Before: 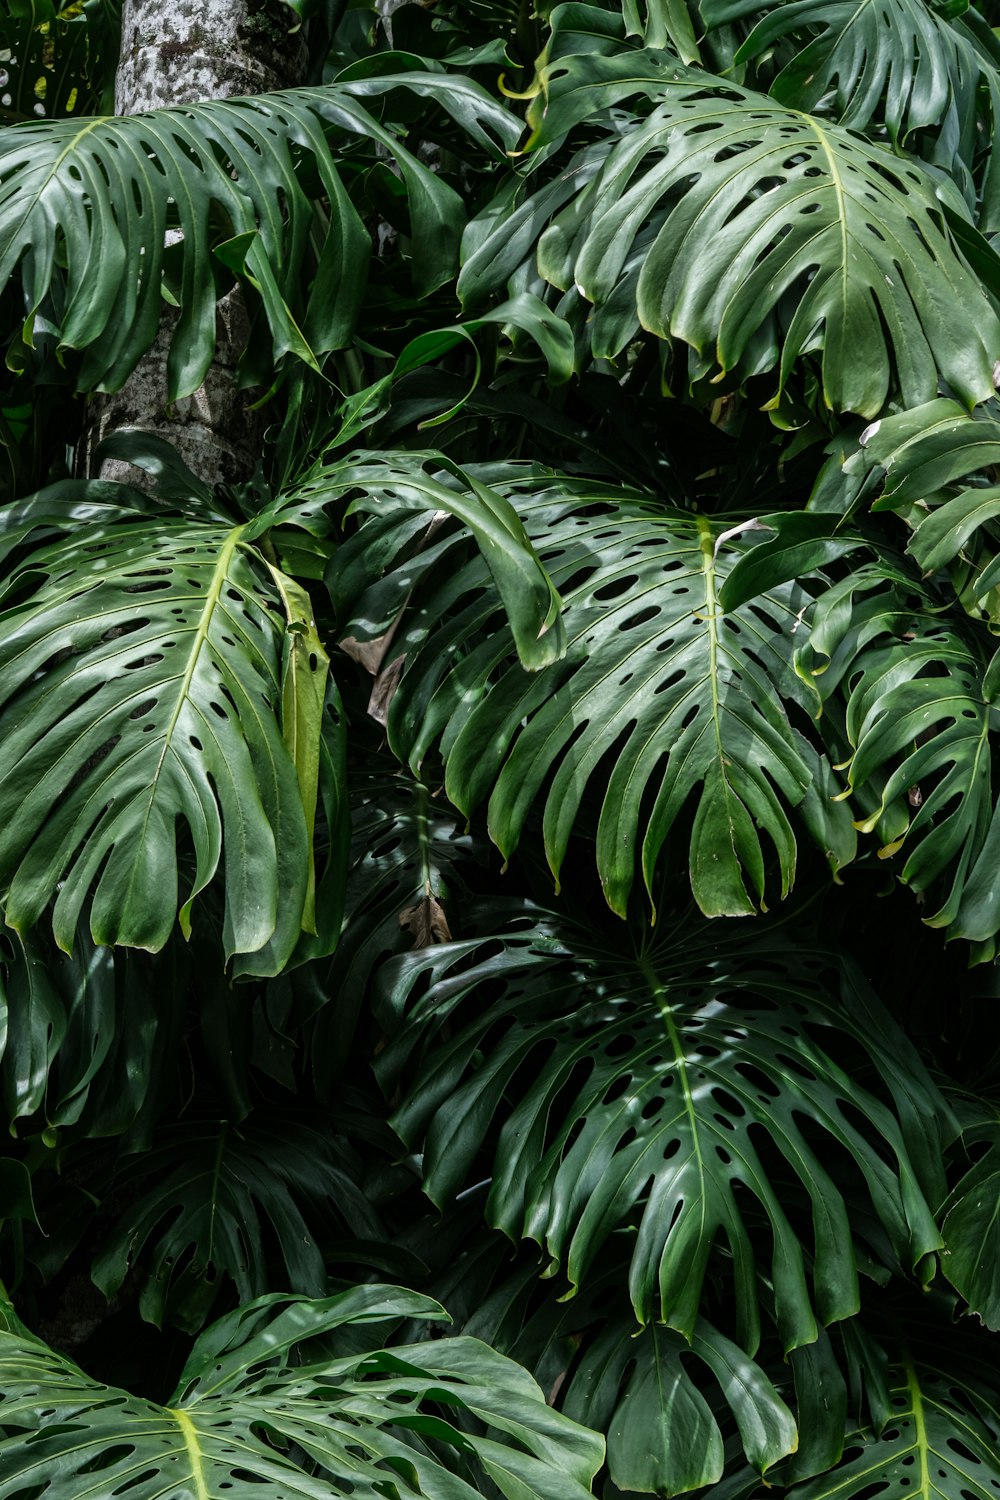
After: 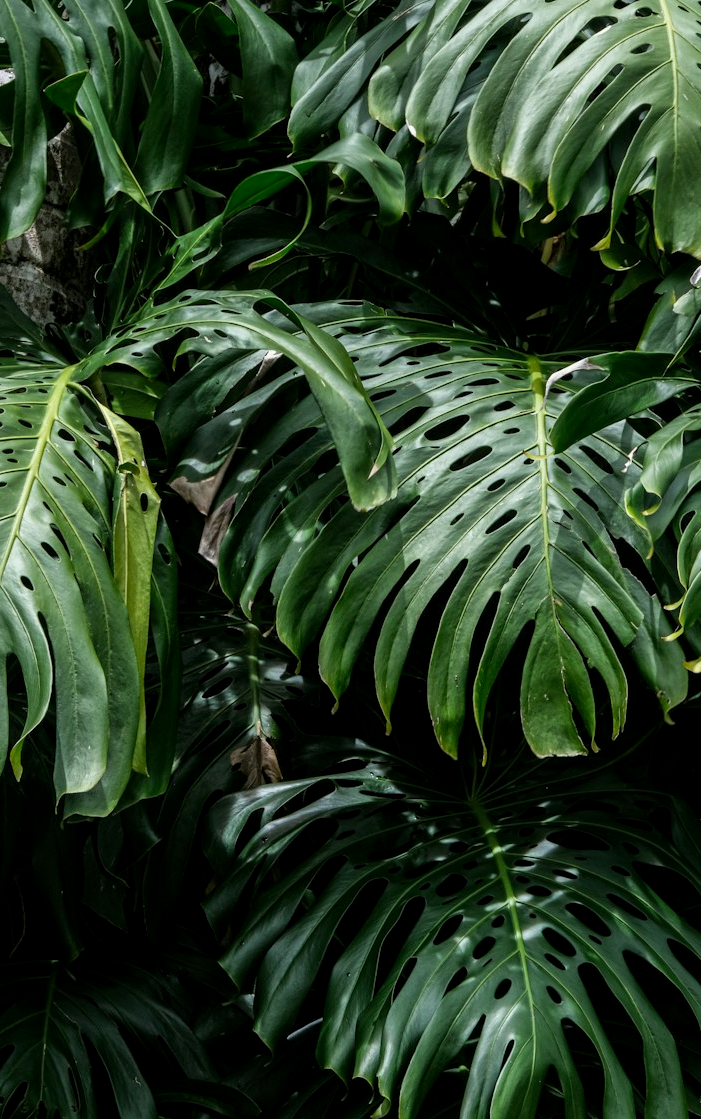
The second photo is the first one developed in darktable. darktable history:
crop and rotate: left 16.974%, top 10.675%, right 12.924%, bottom 14.701%
exposure: black level correction 0.002, compensate highlight preservation false
